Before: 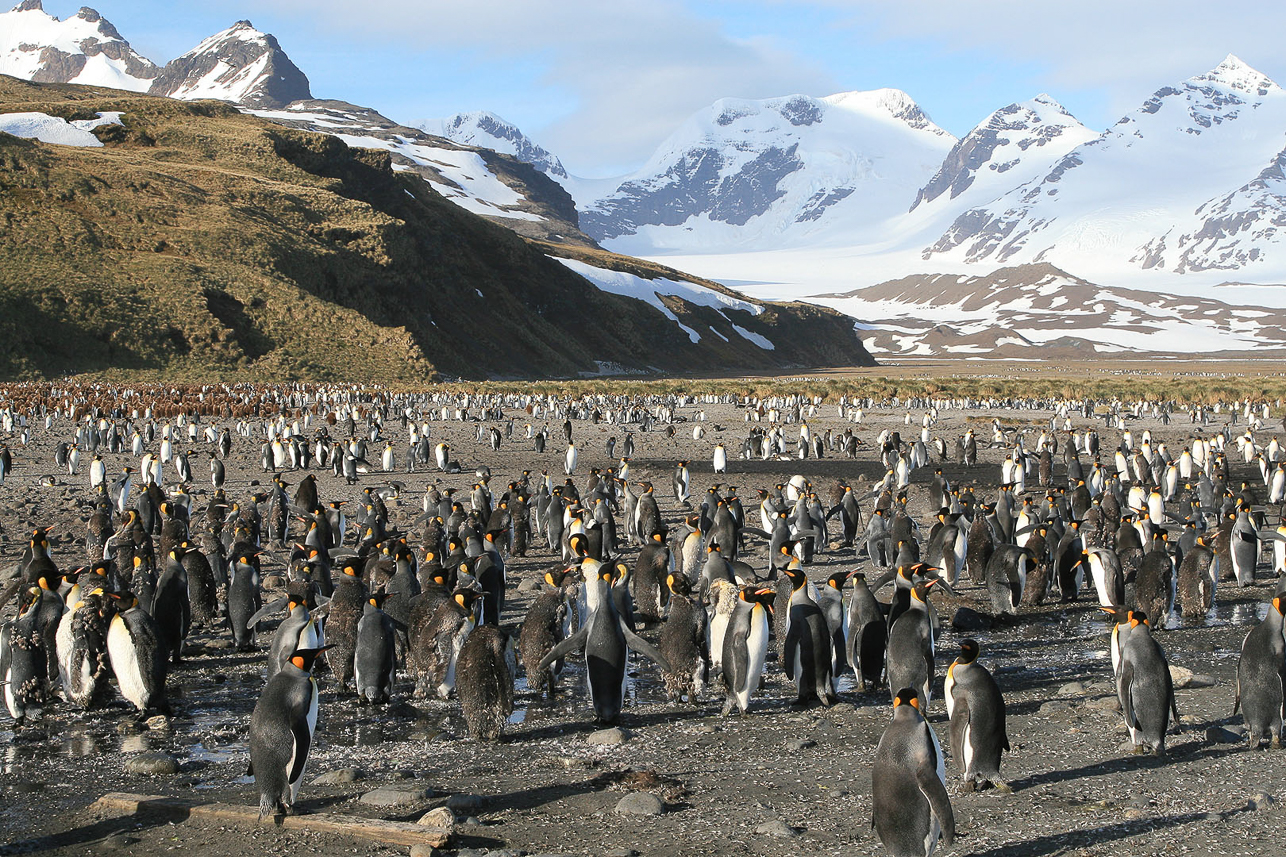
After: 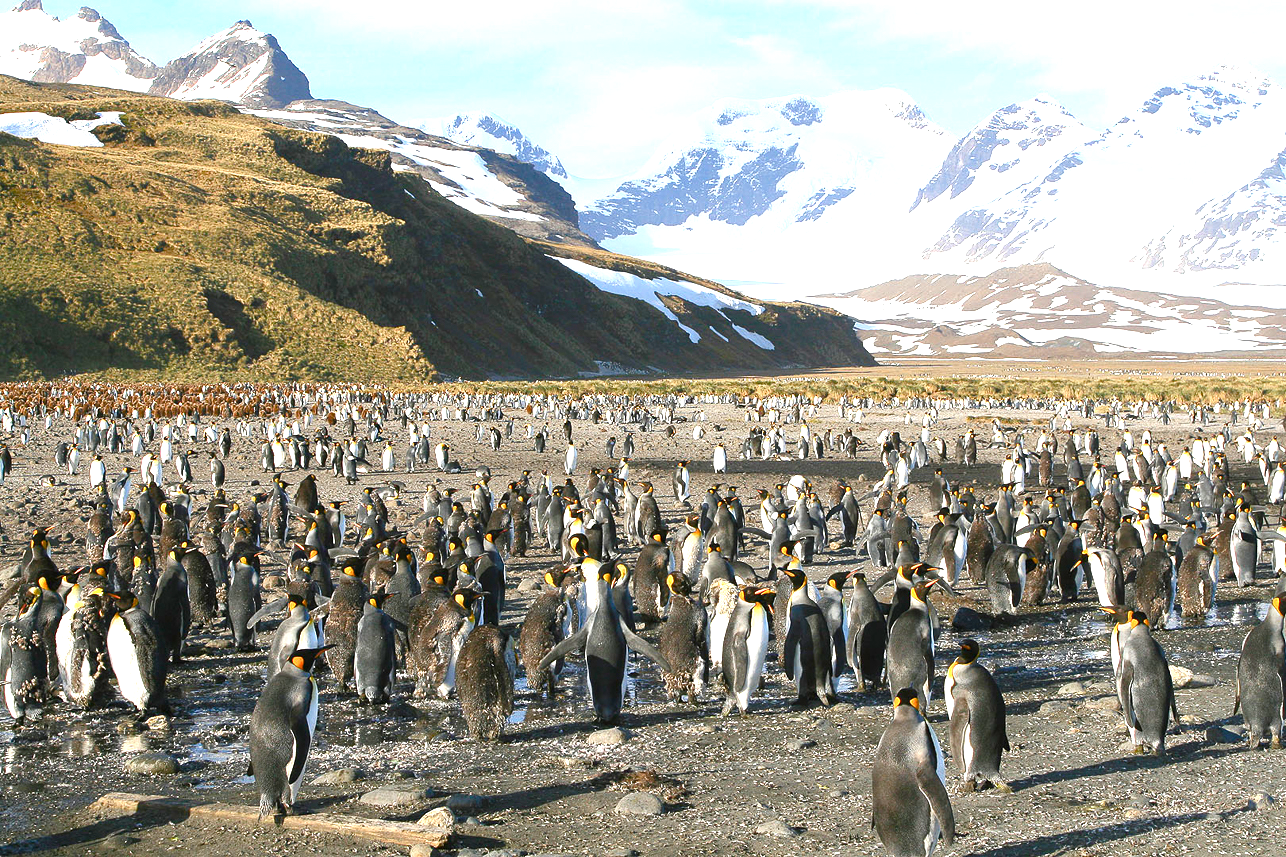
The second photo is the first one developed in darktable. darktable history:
color balance rgb: linear chroma grading › global chroma 1.892%, linear chroma grading › mid-tones -1.124%, perceptual saturation grading › global saturation 20%, perceptual saturation grading › highlights -25.296%, perceptual saturation grading › shadows 49.807%, global vibrance 23.741%
tone equalizer: on, module defaults
exposure: black level correction 0, exposure 0.89 EV, compensate highlight preservation false
